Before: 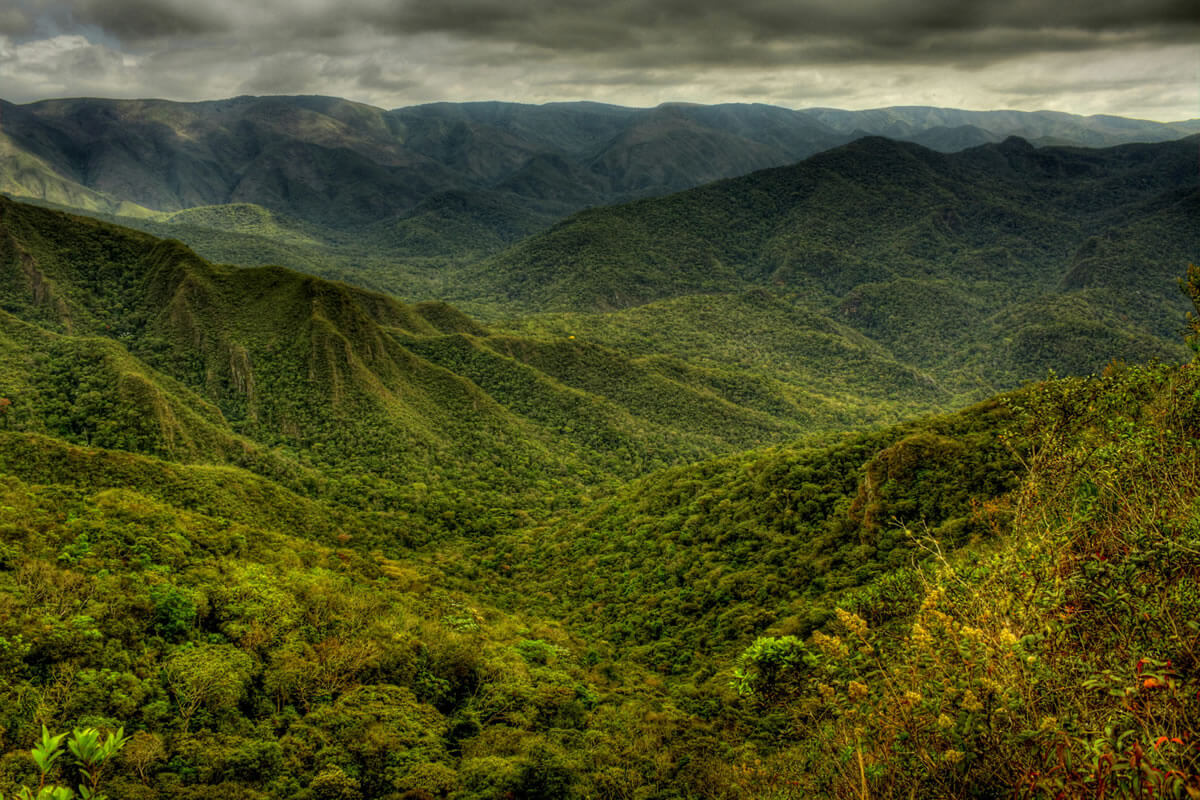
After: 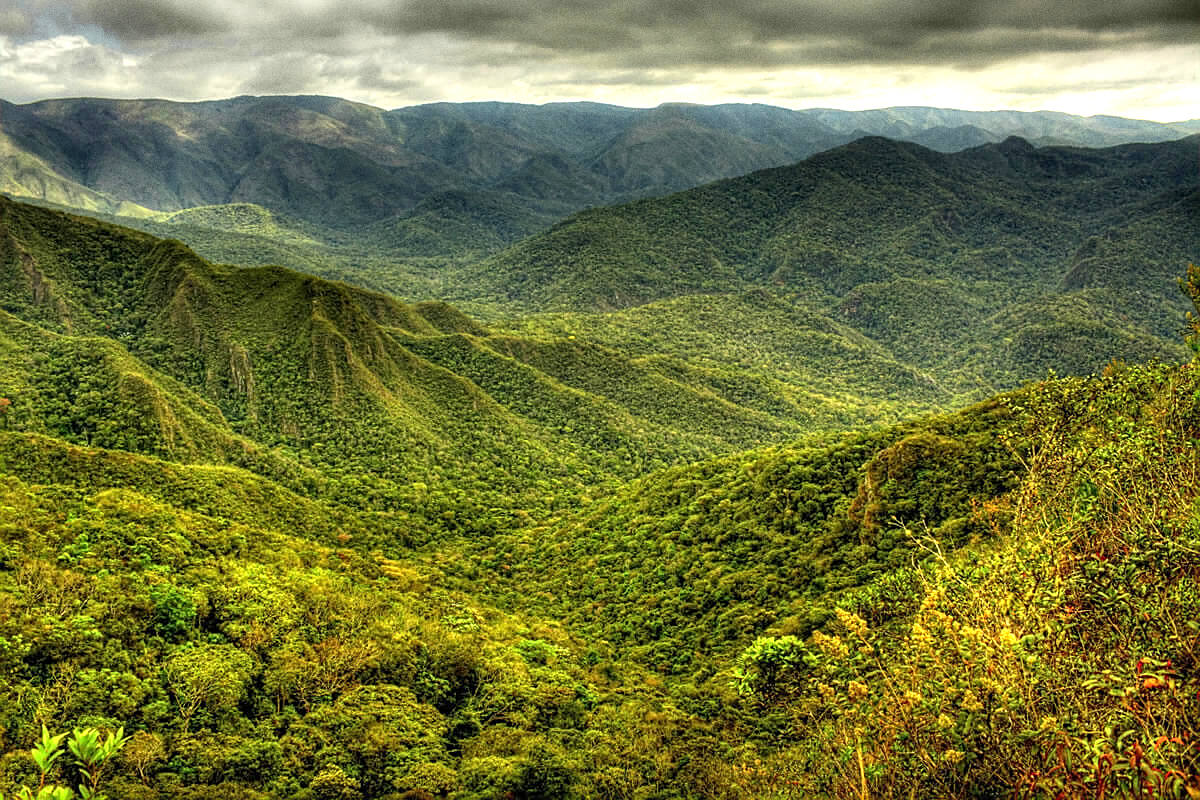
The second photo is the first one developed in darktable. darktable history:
exposure: exposure 1.15 EV, compensate highlight preservation false
grain: coarseness 0.47 ISO
sharpen: on, module defaults
